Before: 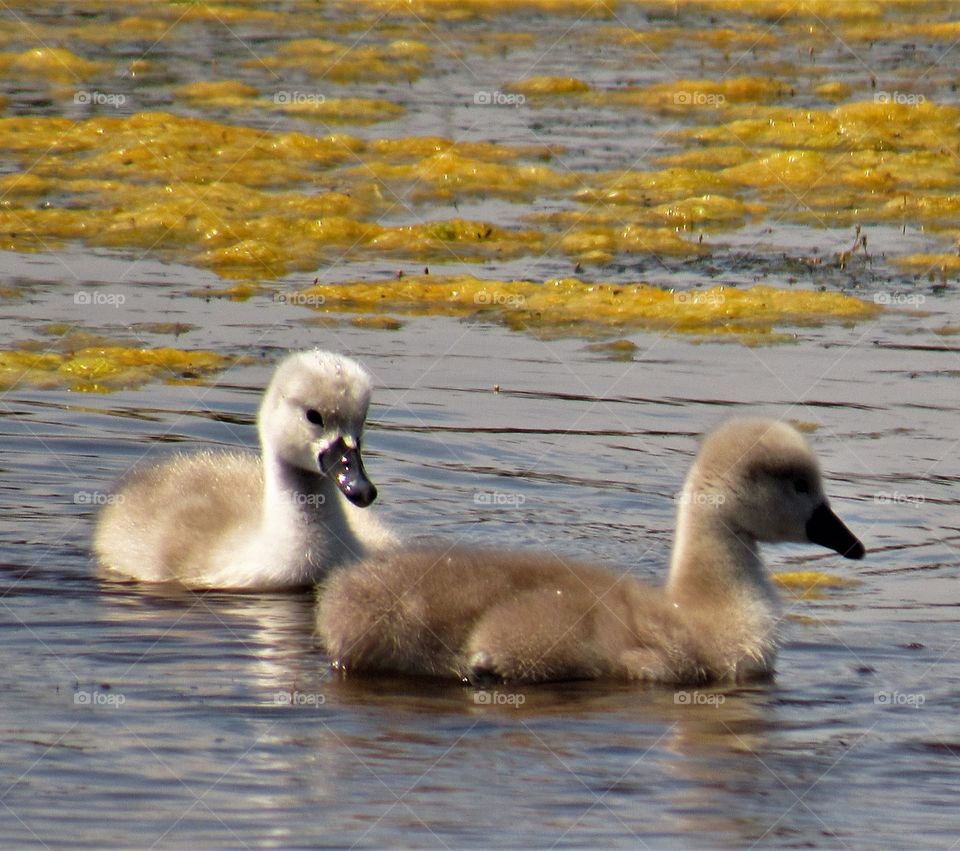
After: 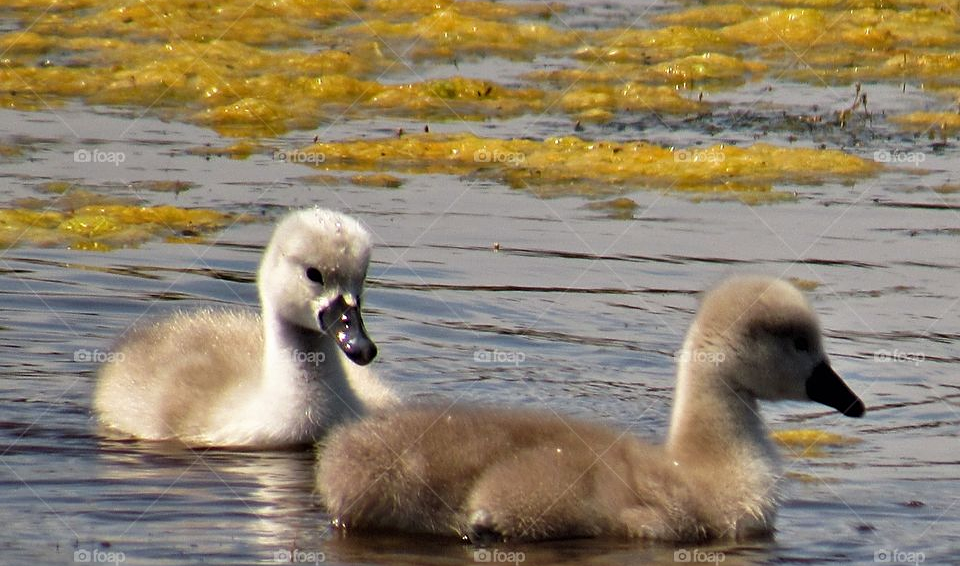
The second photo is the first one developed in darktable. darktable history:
sharpen: amount 0.2
crop: top 16.727%, bottom 16.727%
